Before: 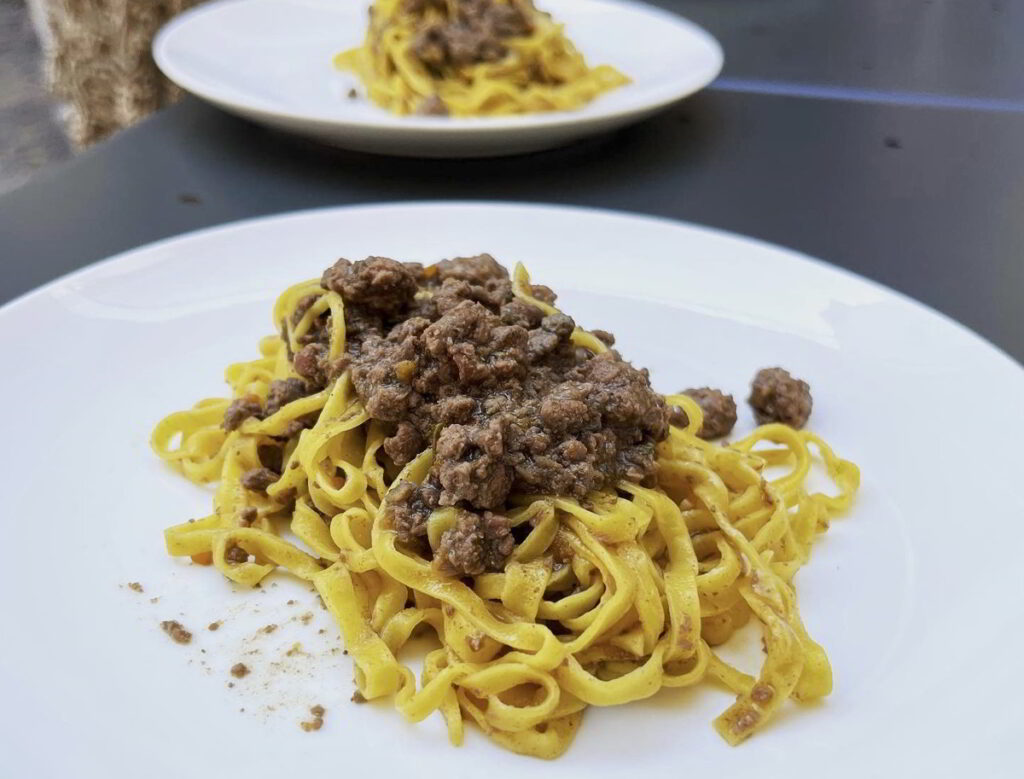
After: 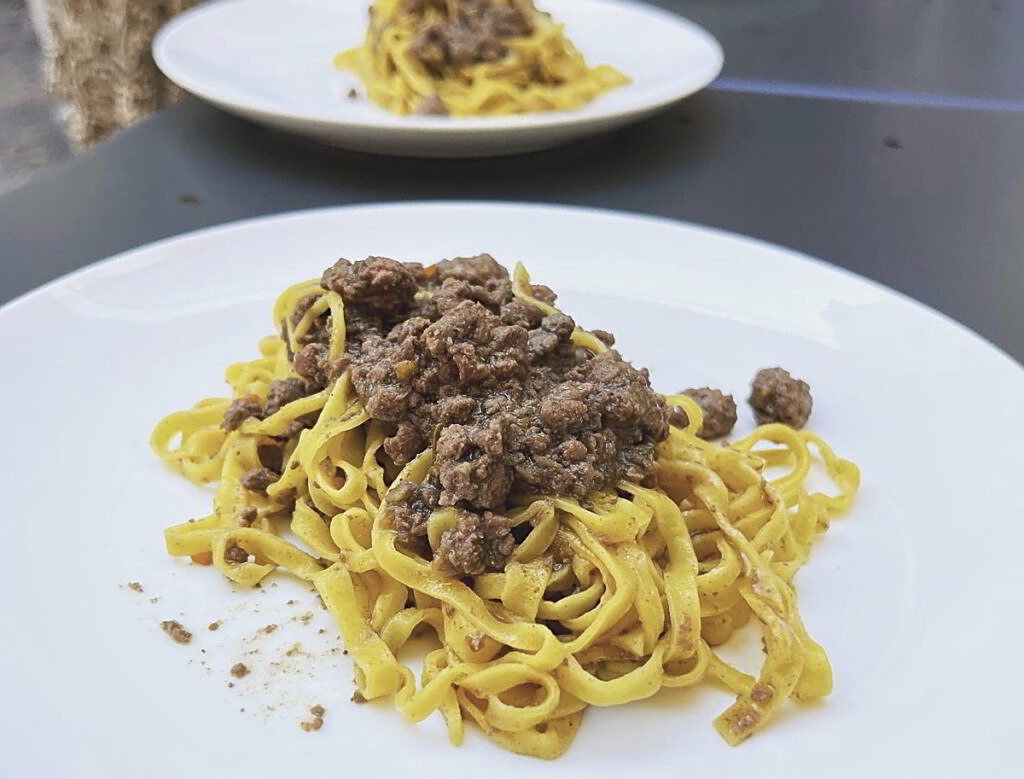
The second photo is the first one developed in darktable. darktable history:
sharpen: on, module defaults
color balance: lift [1.007, 1, 1, 1], gamma [1.097, 1, 1, 1]
